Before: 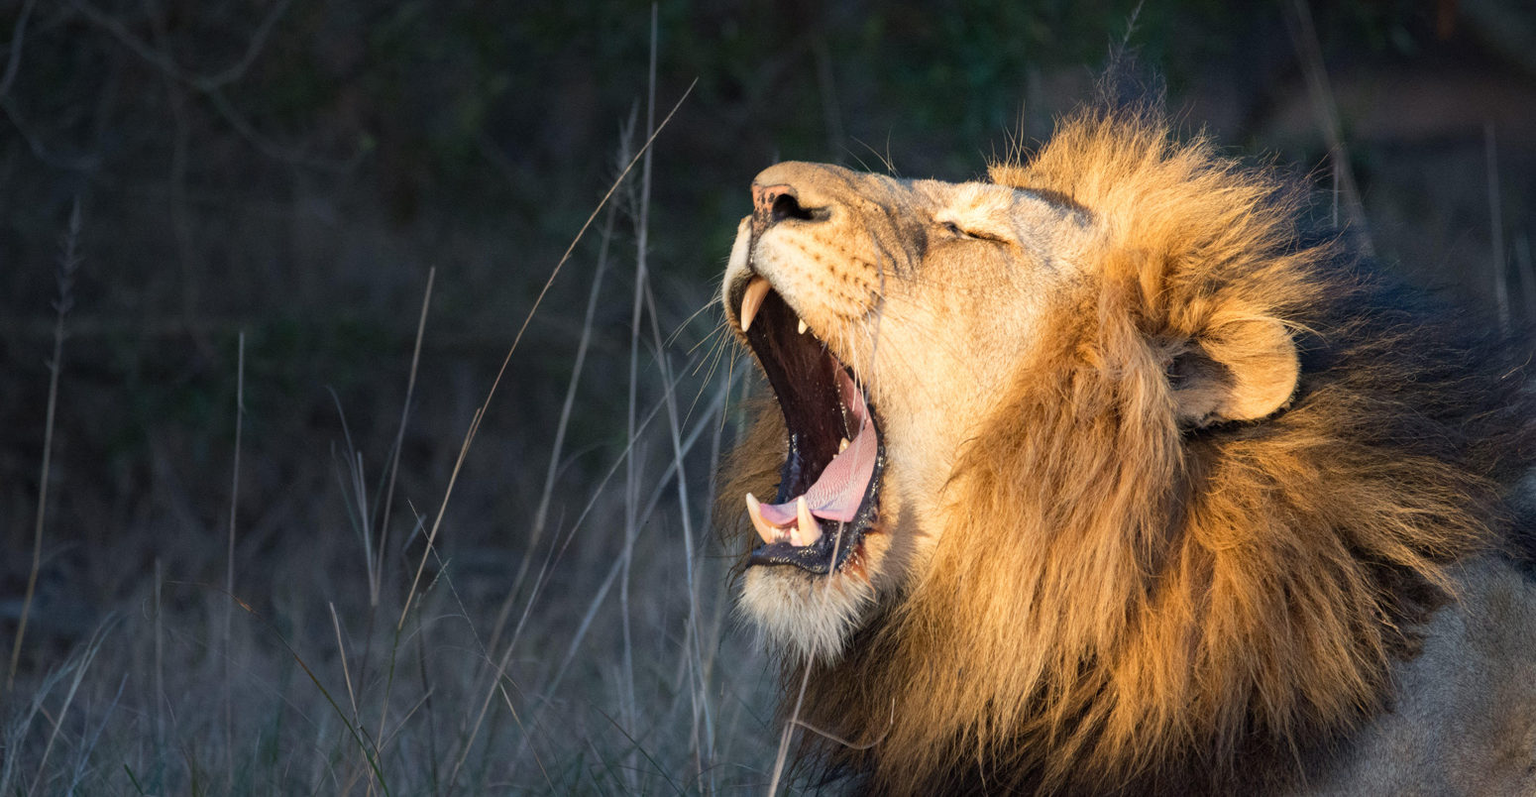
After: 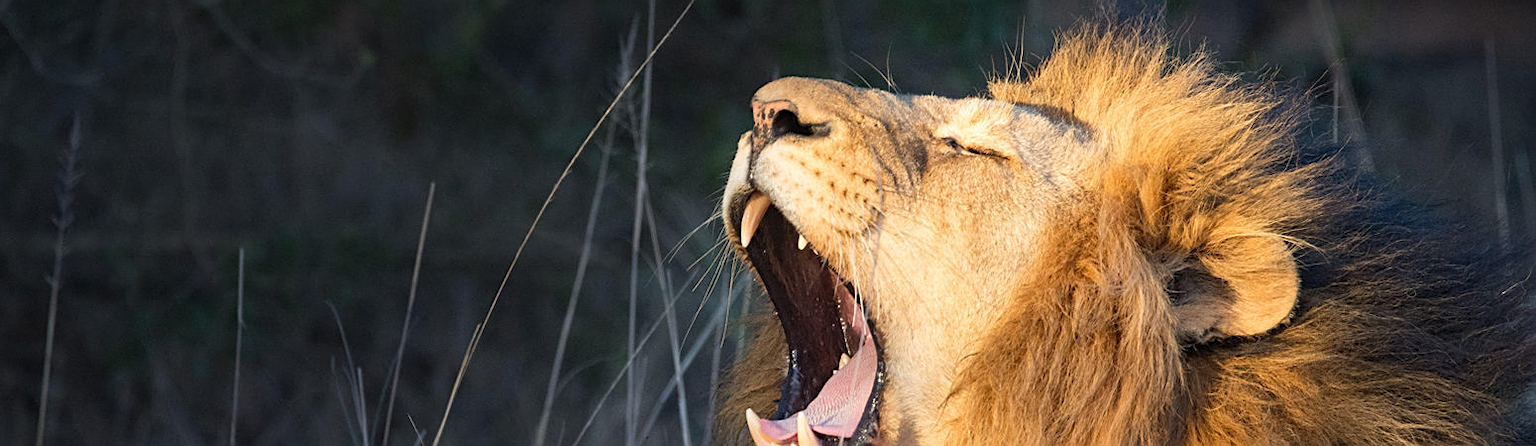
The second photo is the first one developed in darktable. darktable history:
bloom: size 13.65%, threshold 98.39%, strength 4.82%
crop and rotate: top 10.605%, bottom 33.274%
sharpen: on, module defaults
